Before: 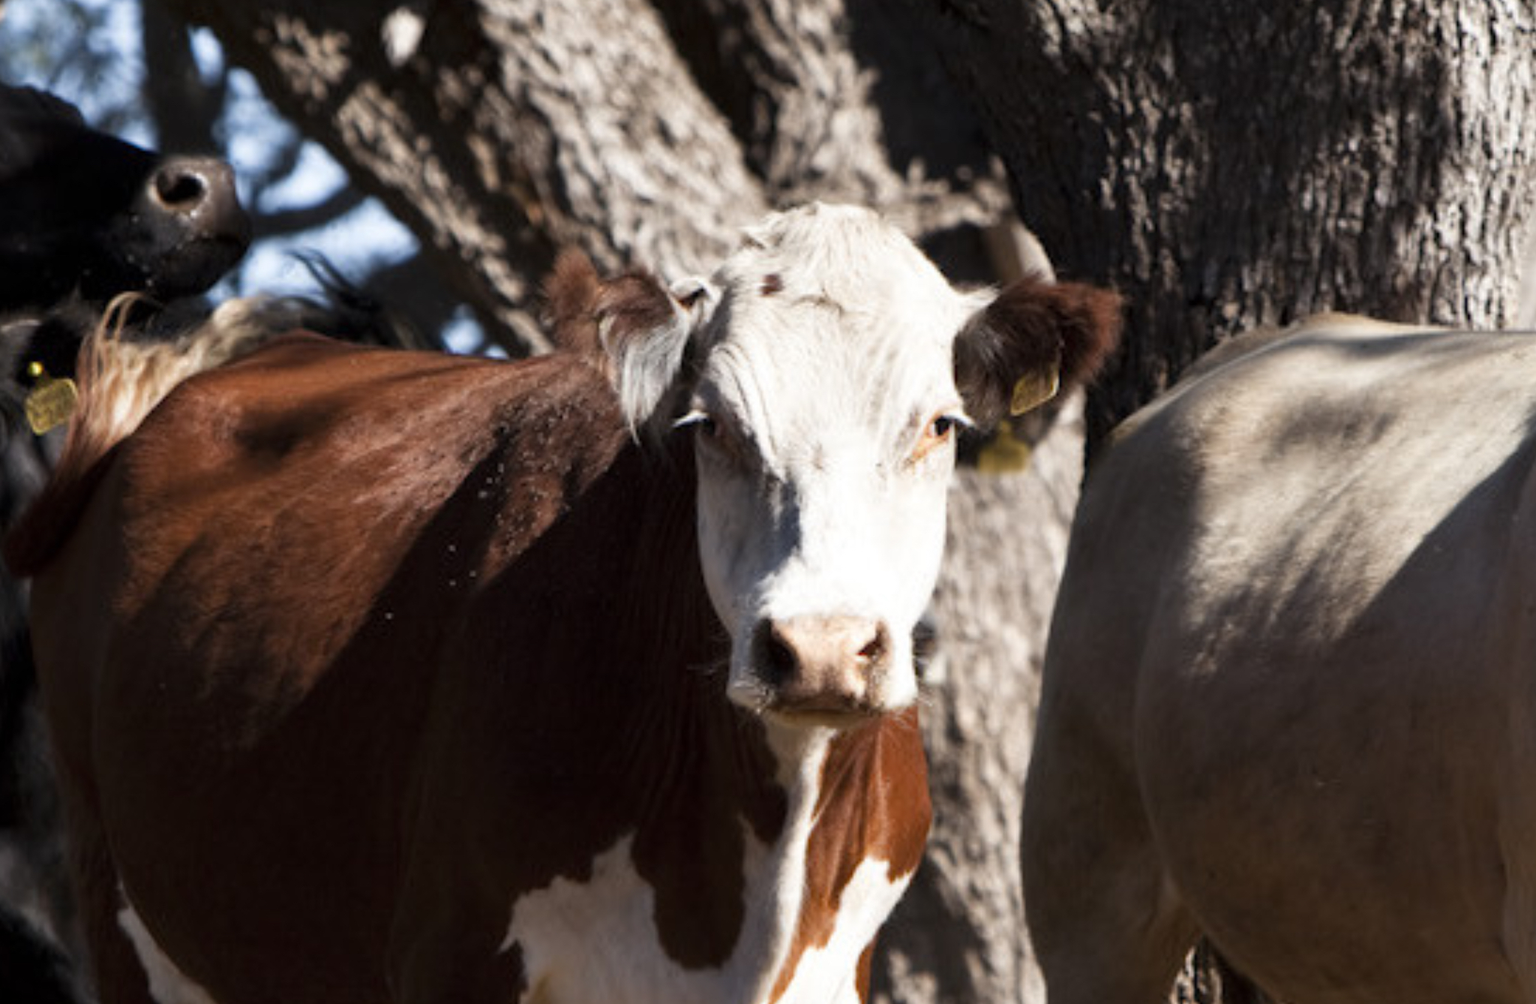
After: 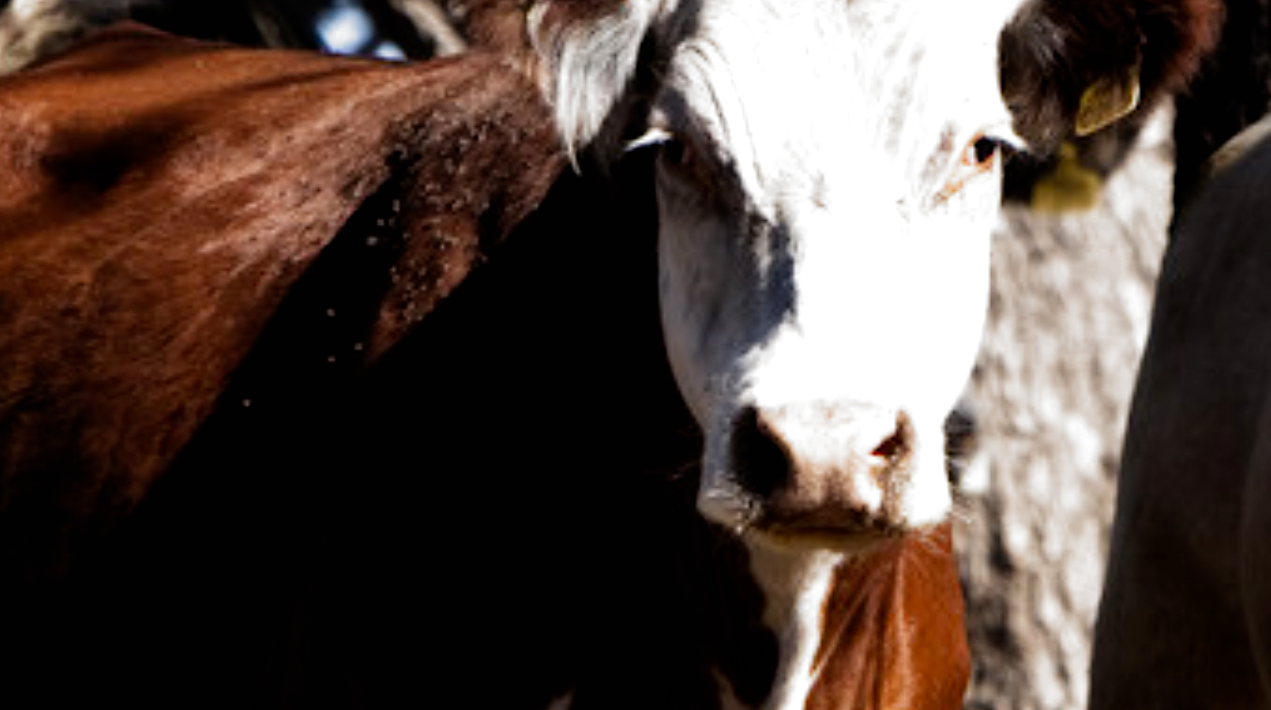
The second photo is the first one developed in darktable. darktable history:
filmic rgb: black relative exposure -8.2 EV, white relative exposure 2.2 EV, threshold 3 EV, hardness 7.11, latitude 75%, contrast 1.325, highlights saturation mix -2%, shadows ↔ highlights balance 30%, preserve chrominance no, color science v5 (2021), contrast in shadows safe, contrast in highlights safe, enable highlight reconstruction true
crop: left 13.312%, top 31.28%, right 24.627%, bottom 15.582%
